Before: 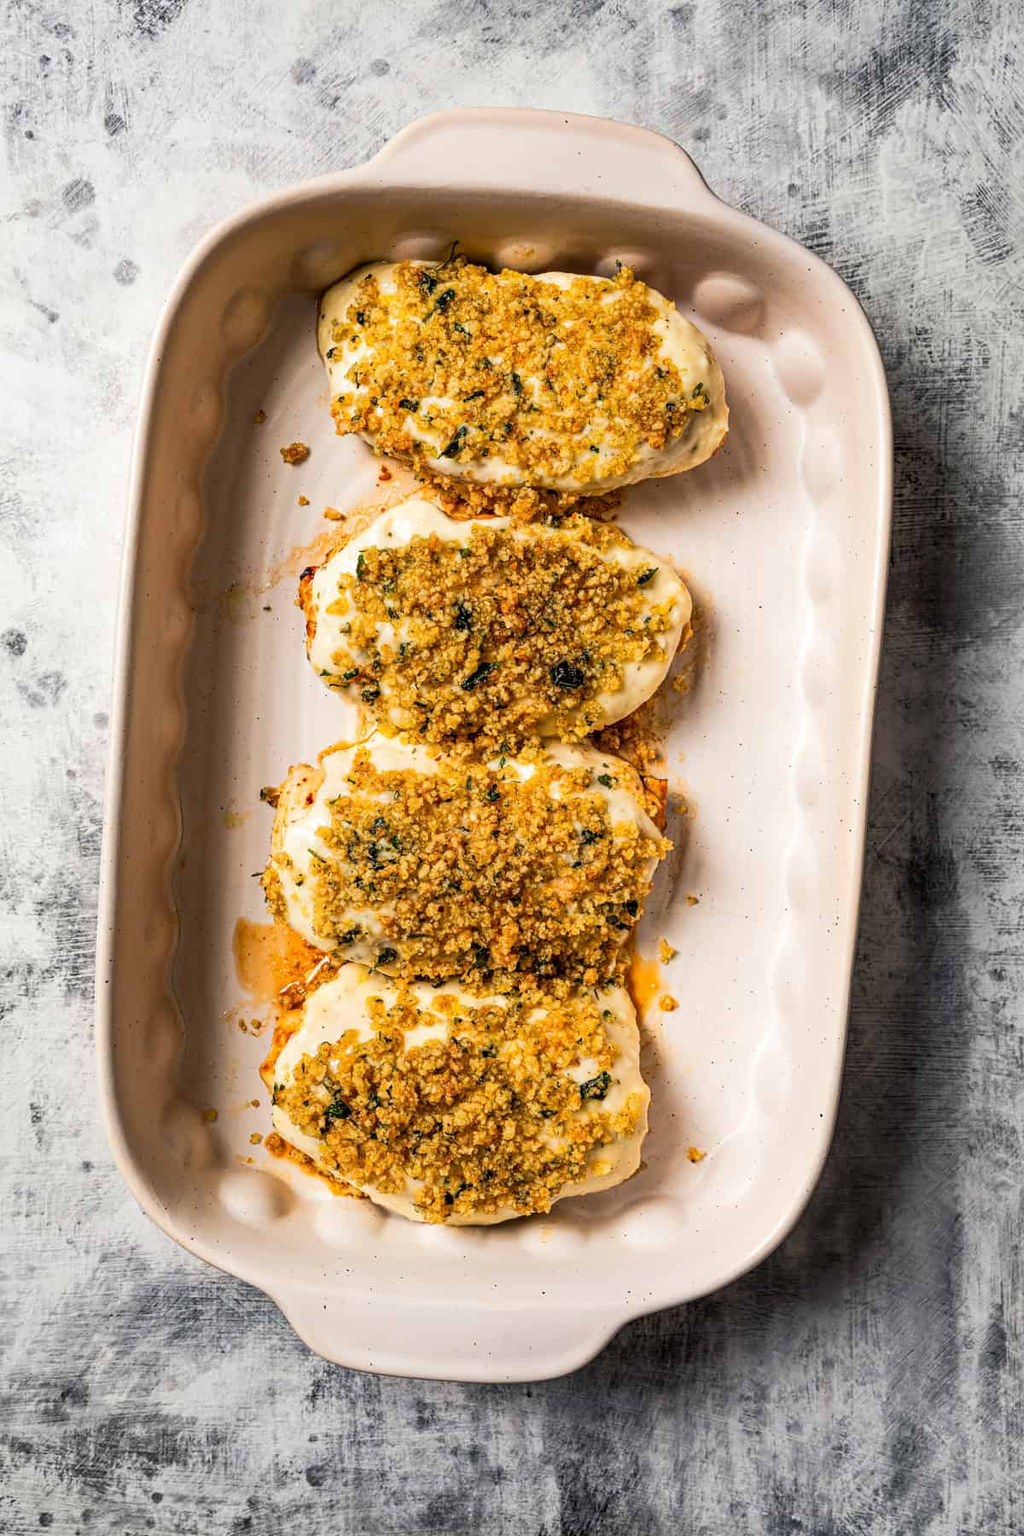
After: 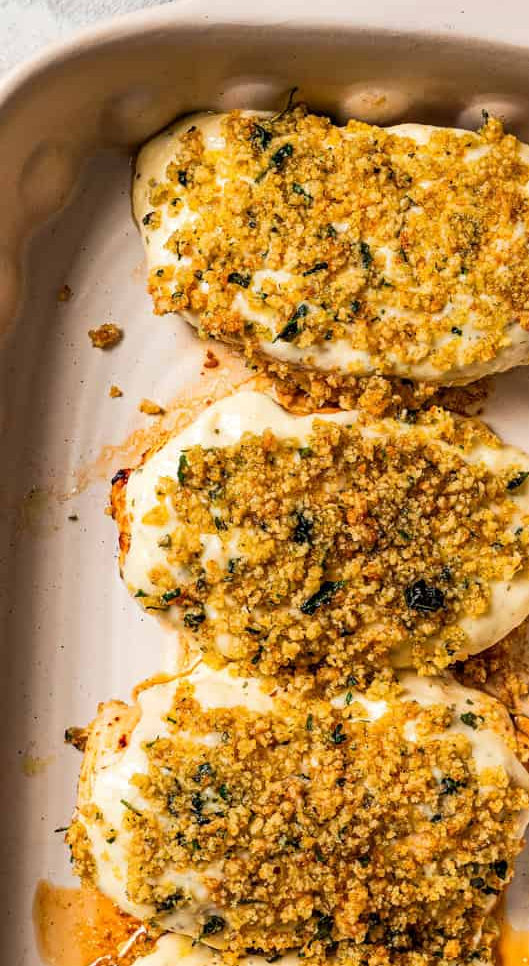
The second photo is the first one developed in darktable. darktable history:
crop: left 20.053%, top 10.869%, right 35.795%, bottom 34.777%
